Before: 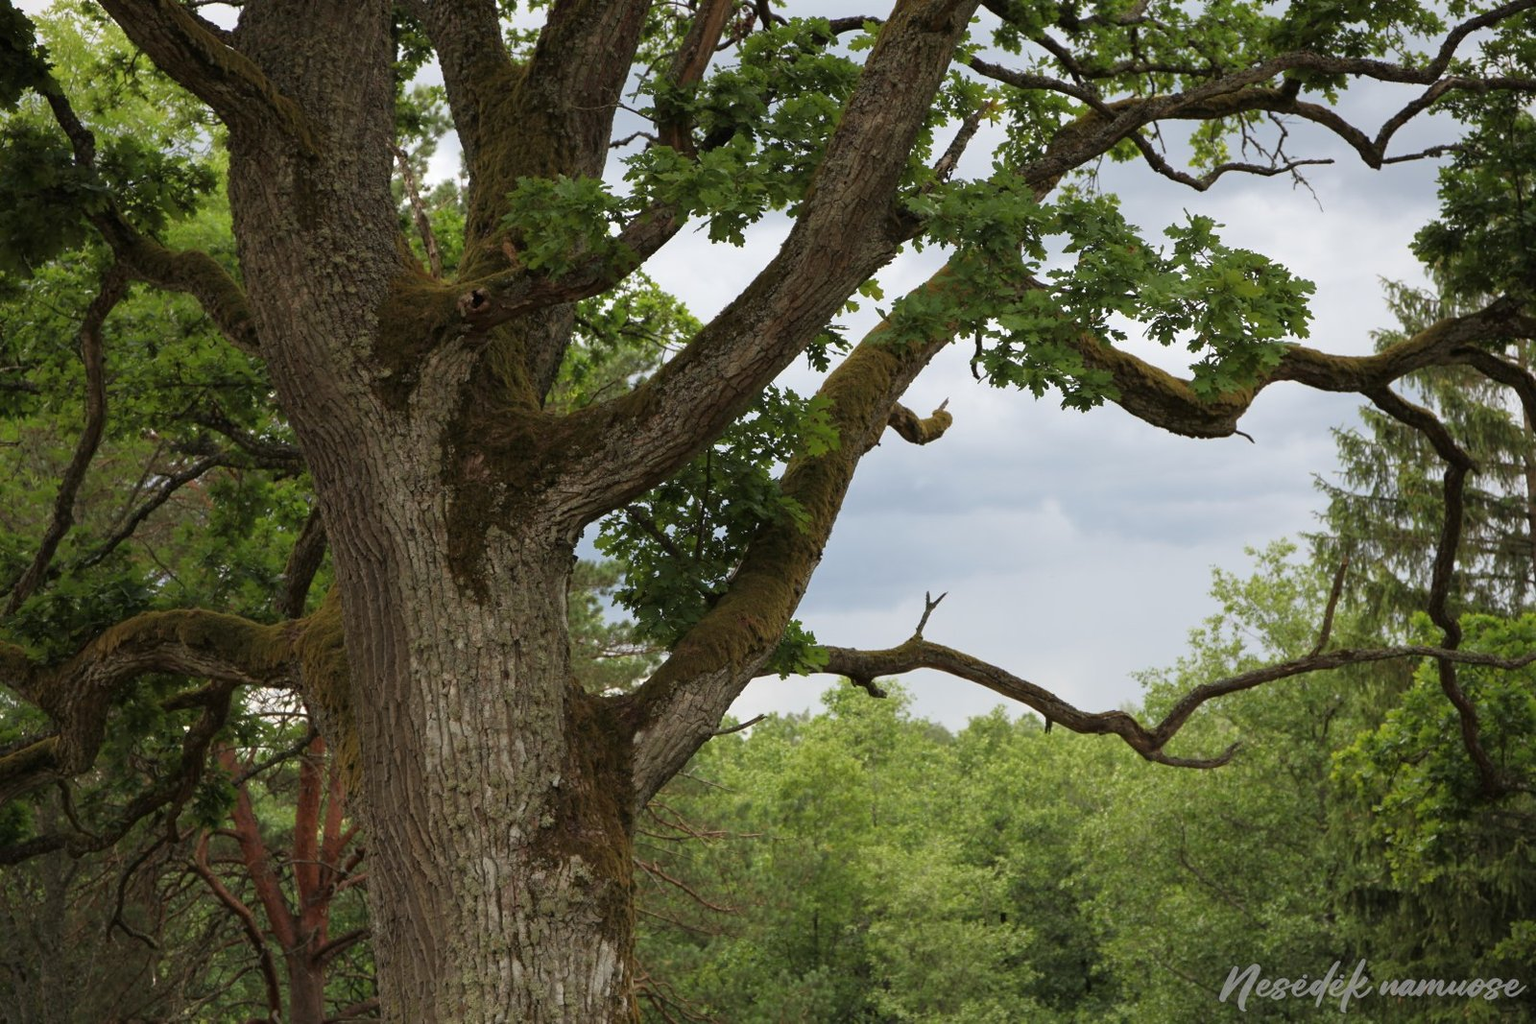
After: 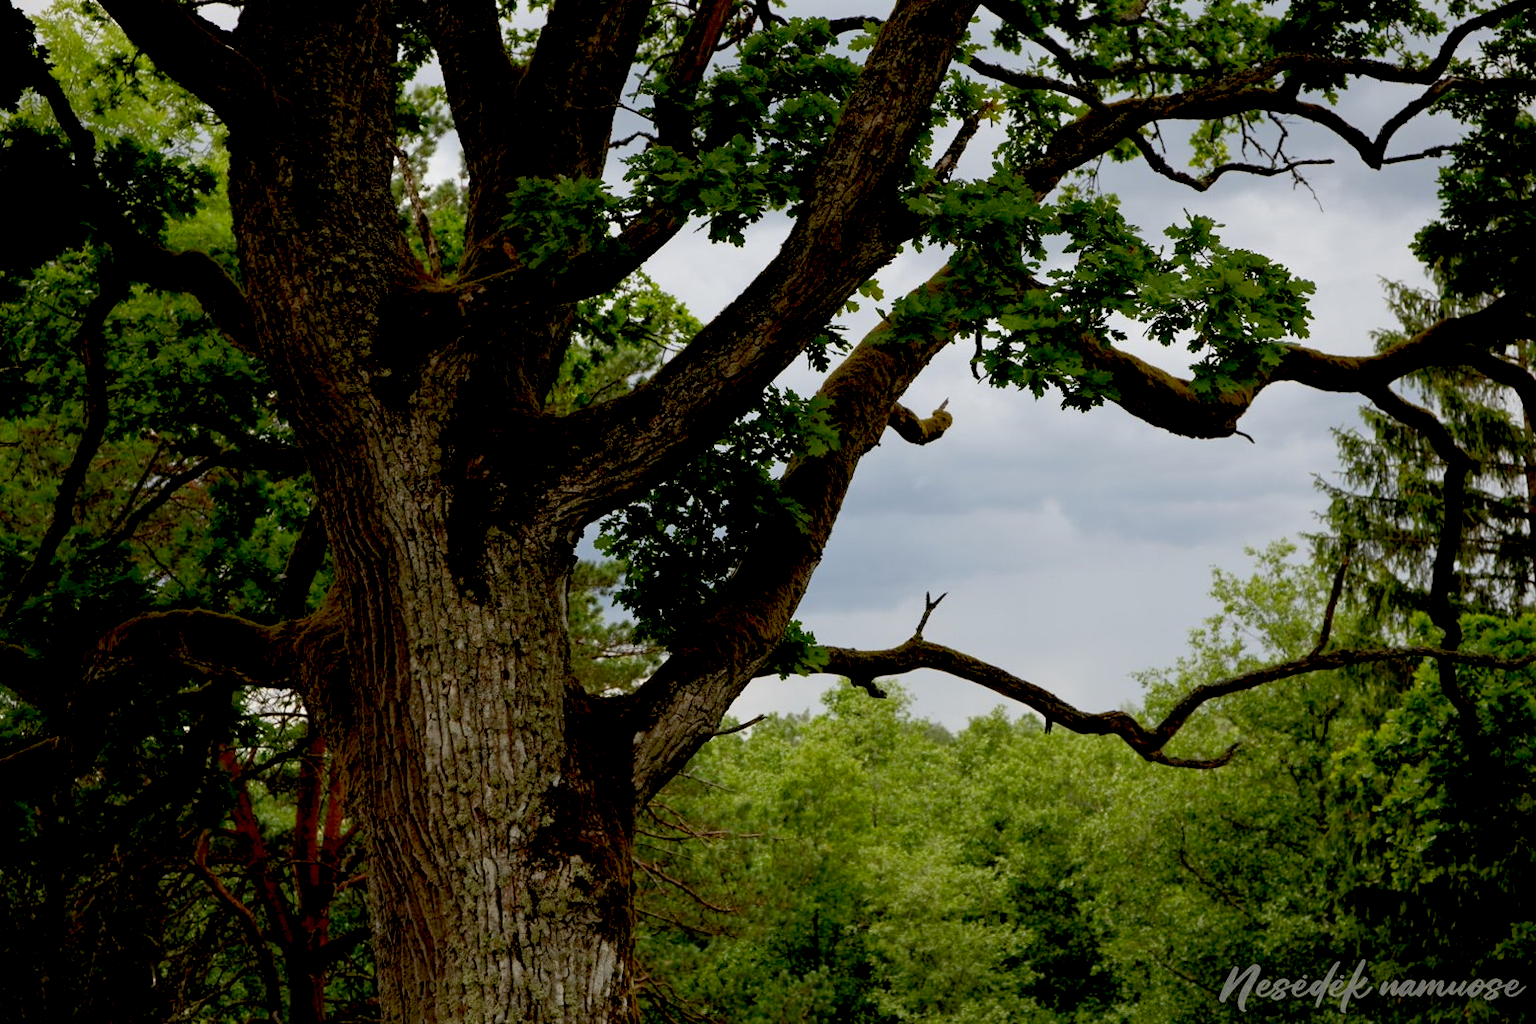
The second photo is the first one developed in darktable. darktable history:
exposure: black level correction 0.044, exposure -0.231 EV, compensate highlight preservation false
